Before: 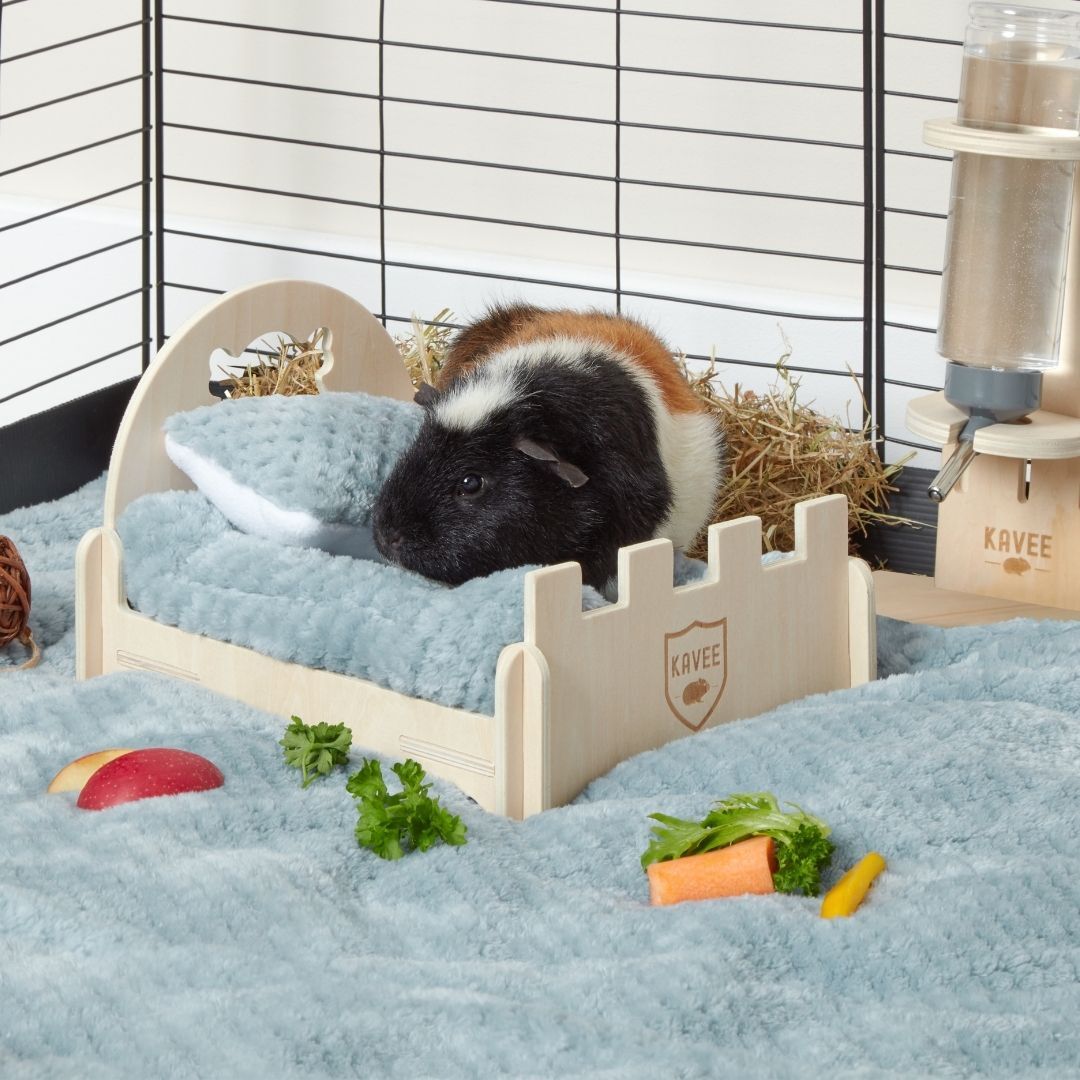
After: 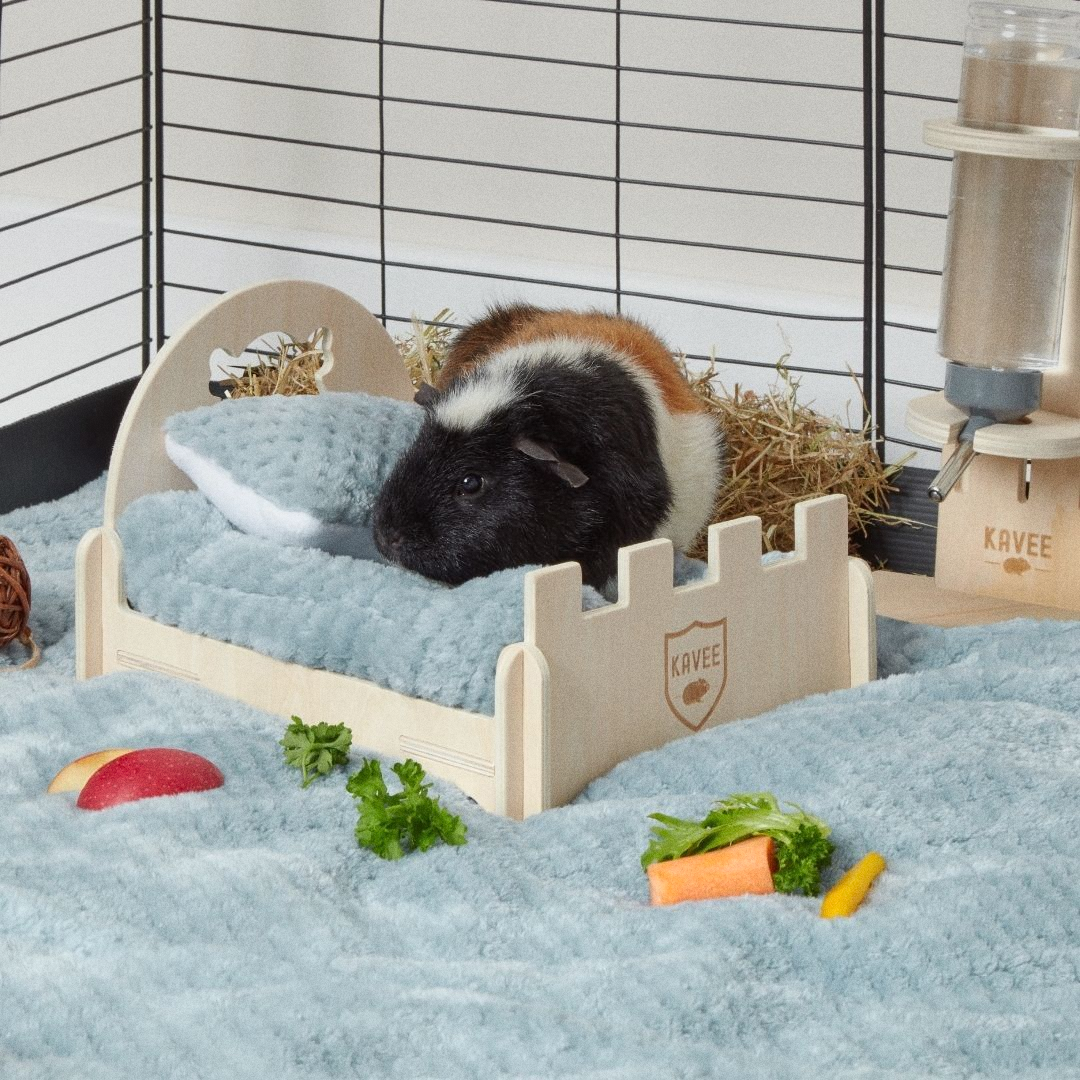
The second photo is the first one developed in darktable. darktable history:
exposure: exposure 0.127 EV, compensate highlight preservation false
grain: on, module defaults
graduated density: on, module defaults
